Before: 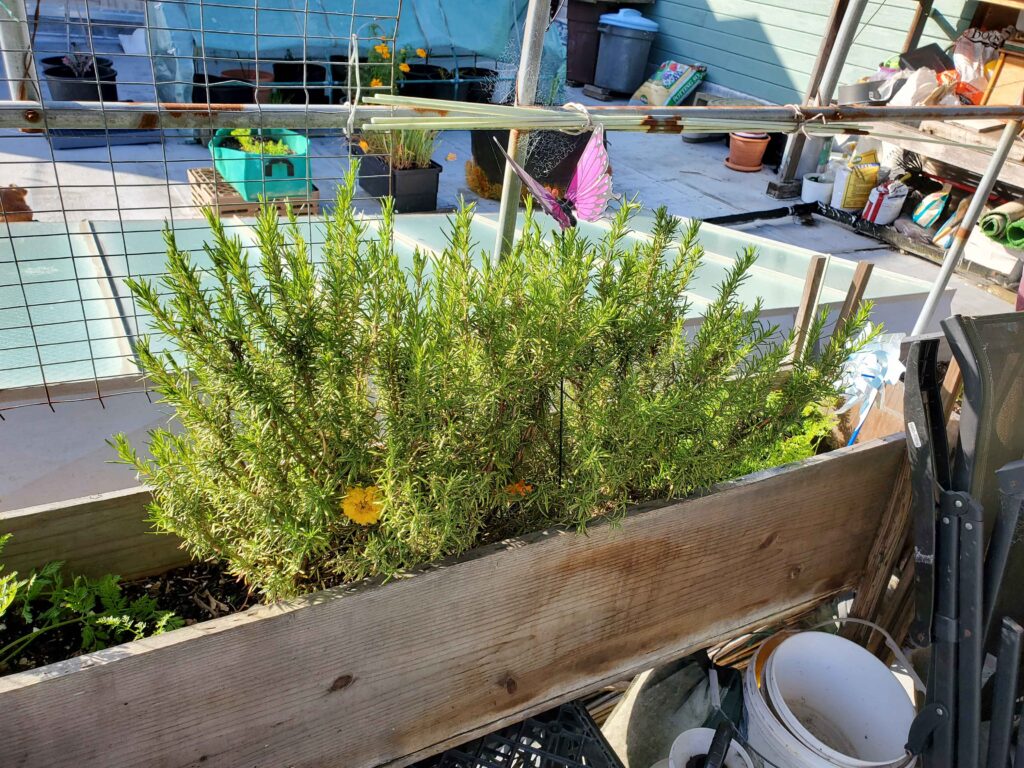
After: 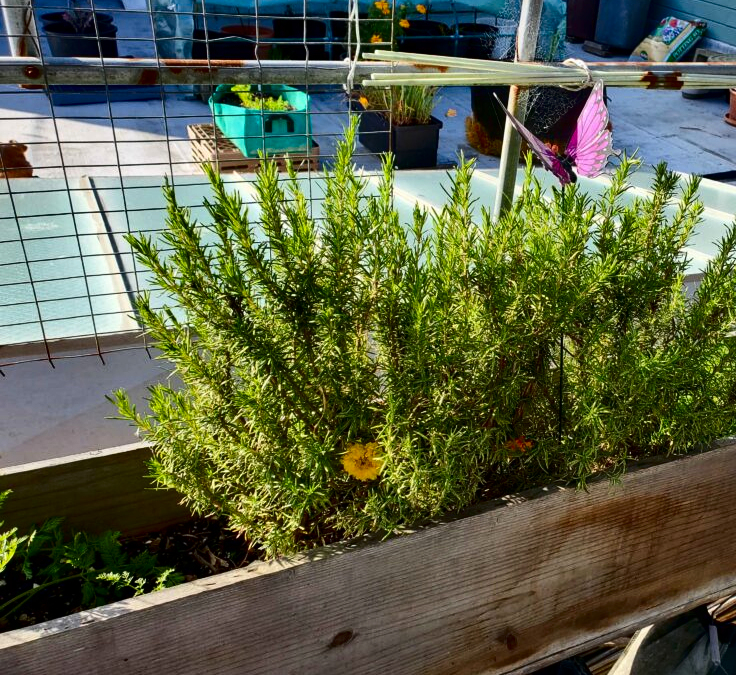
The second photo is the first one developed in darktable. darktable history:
crop: top 5.803%, right 27.864%, bottom 5.804%
contrast brightness saturation: contrast 0.19, brightness -0.24, saturation 0.11
